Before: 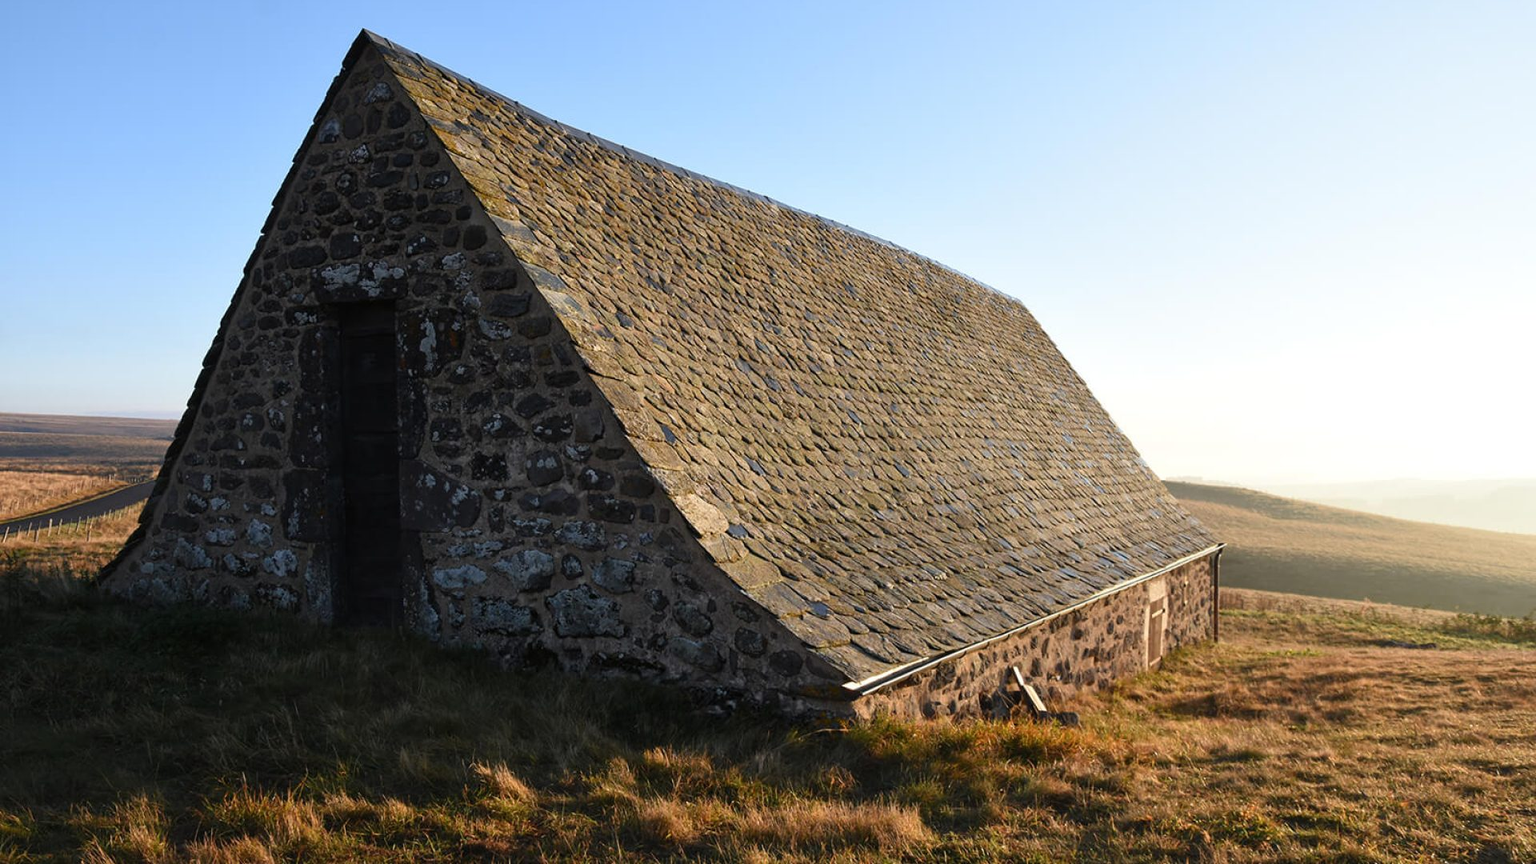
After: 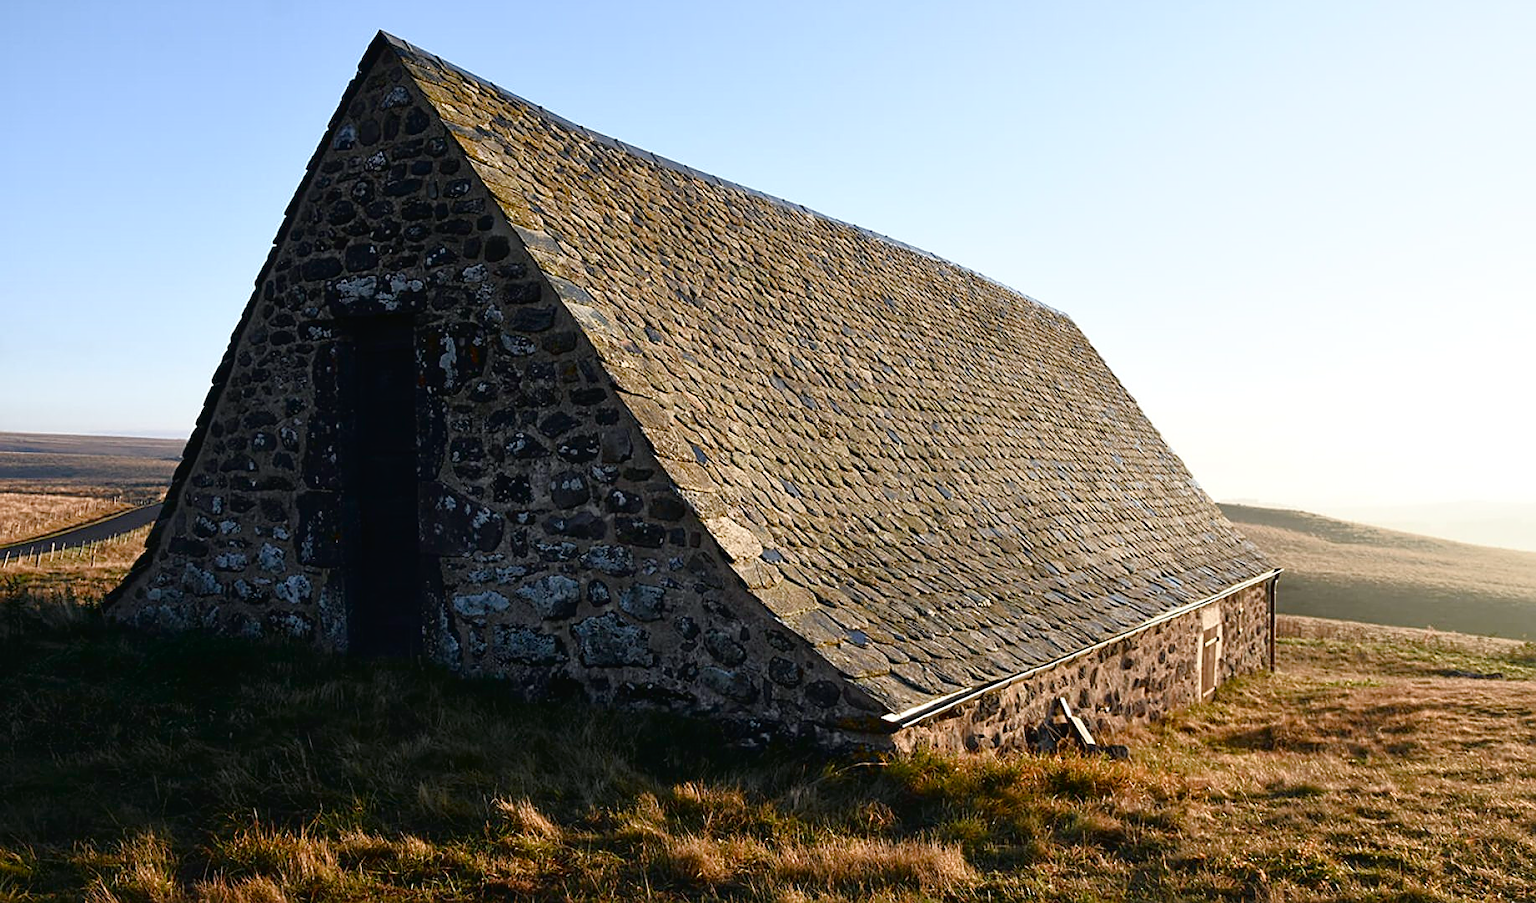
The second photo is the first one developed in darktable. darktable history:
color balance rgb: shadows lift › chroma 2.024%, shadows lift › hue 246.88°, global offset › luminance 0.278%, perceptual saturation grading › global saturation 20%, perceptual saturation grading › highlights -50.255%, perceptual saturation grading › shadows 30.422%
sharpen: on, module defaults
crop: right 4.387%, bottom 0.038%
tone curve: curves: ch0 [(0, 0) (0.003, 0.005) (0.011, 0.008) (0.025, 0.014) (0.044, 0.021) (0.069, 0.027) (0.1, 0.041) (0.136, 0.083) (0.177, 0.138) (0.224, 0.197) (0.277, 0.259) (0.335, 0.331) (0.399, 0.399) (0.468, 0.476) (0.543, 0.547) (0.623, 0.635) (0.709, 0.753) (0.801, 0.847) (0.898, 0.94) (1, 1)], color space Lab, independent channels, preserve colors none
